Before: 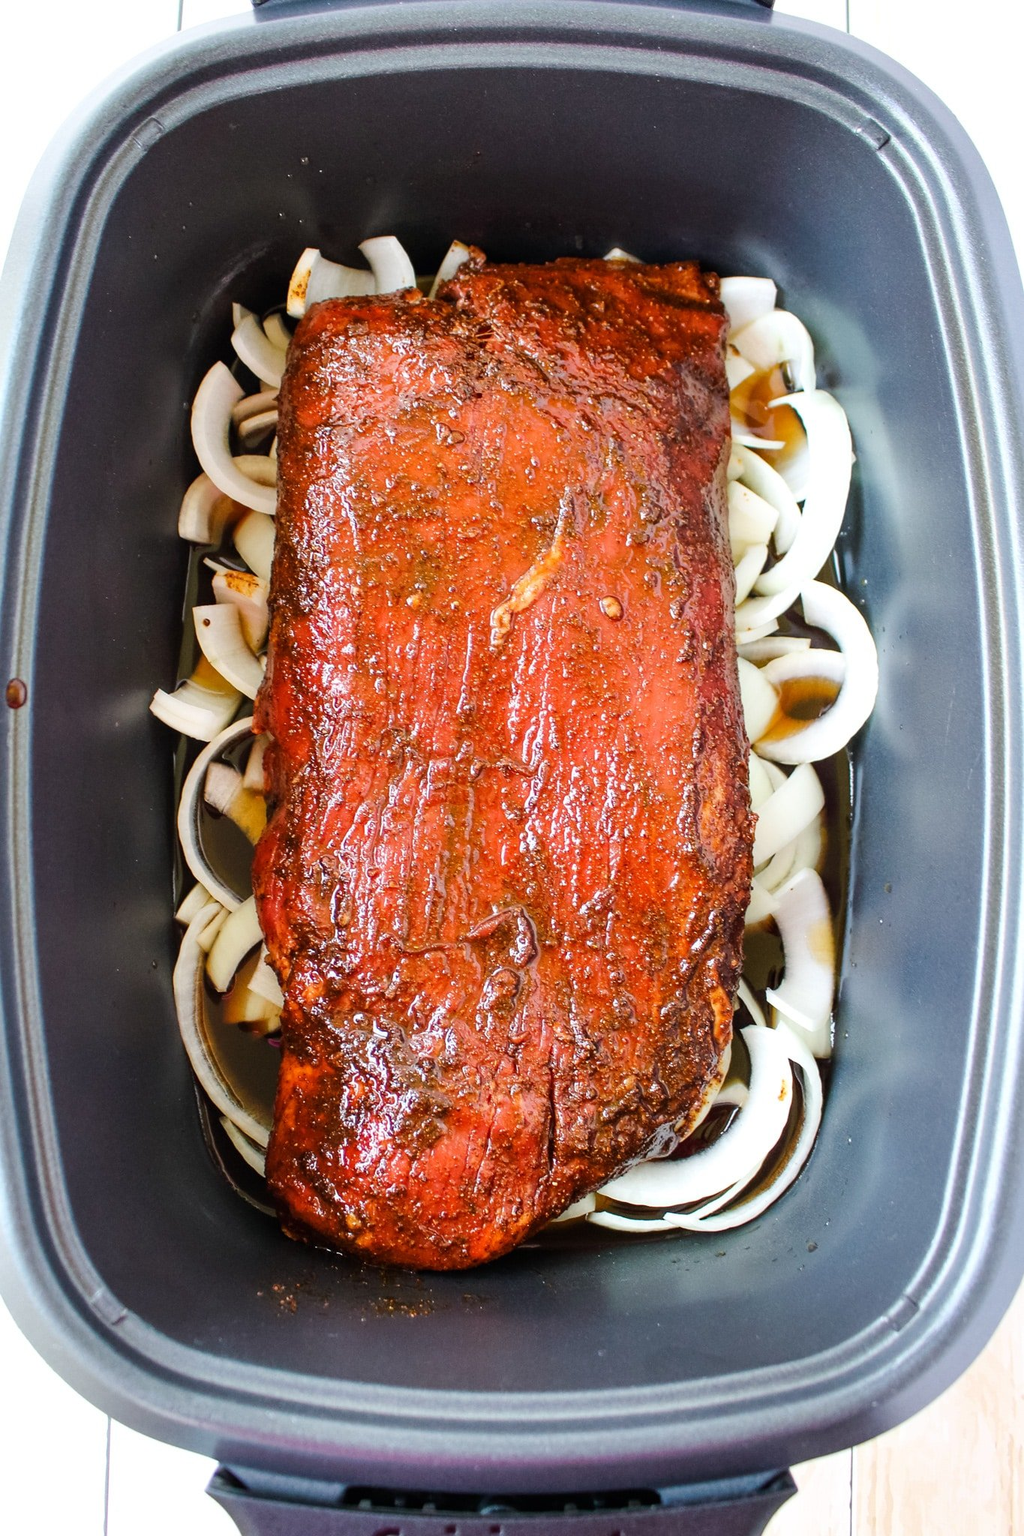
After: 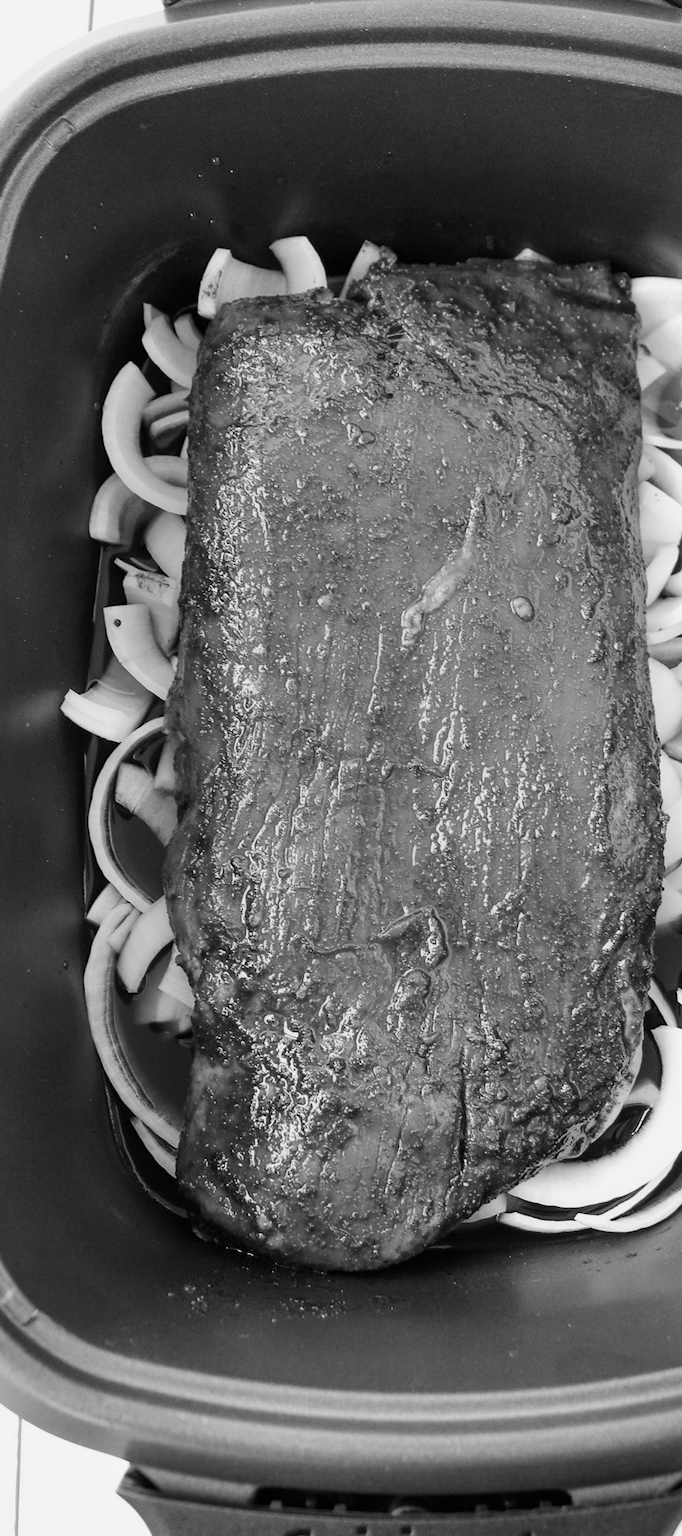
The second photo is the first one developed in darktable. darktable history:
crop and rotate: left 8.786%, right 24.548%
monochrome: a 14.95, b -89.96
